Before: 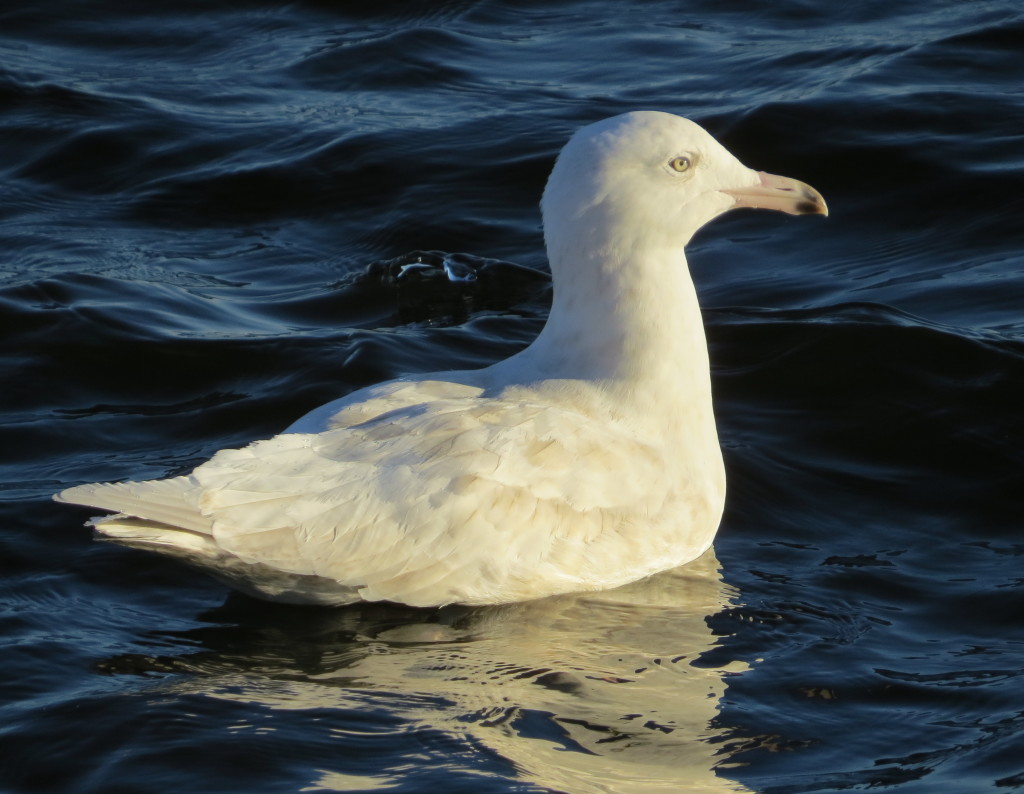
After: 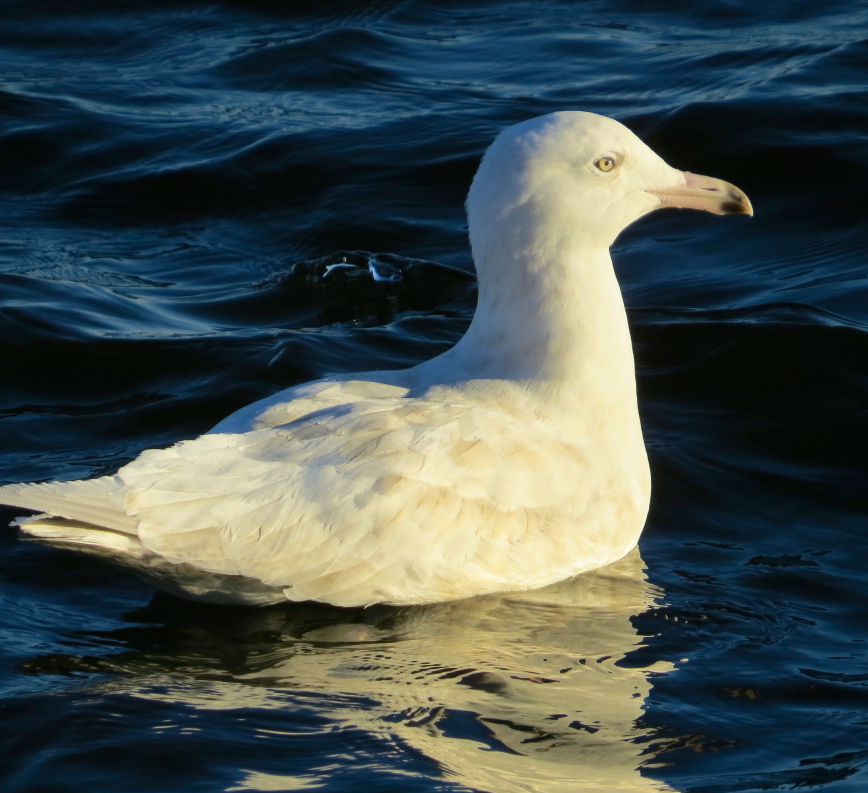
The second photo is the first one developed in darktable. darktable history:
crop: left 7.383%, right 7.804%
contrast brightness saturation: contrast 0.155, brightness -0.009, saturation 0.099
color balance rgb: shadows lift › chroma 1.045%, shadows lift › hue 217.63°, perceptual saturation grading › global saturation 0.516%, global vibrance 20.702%
